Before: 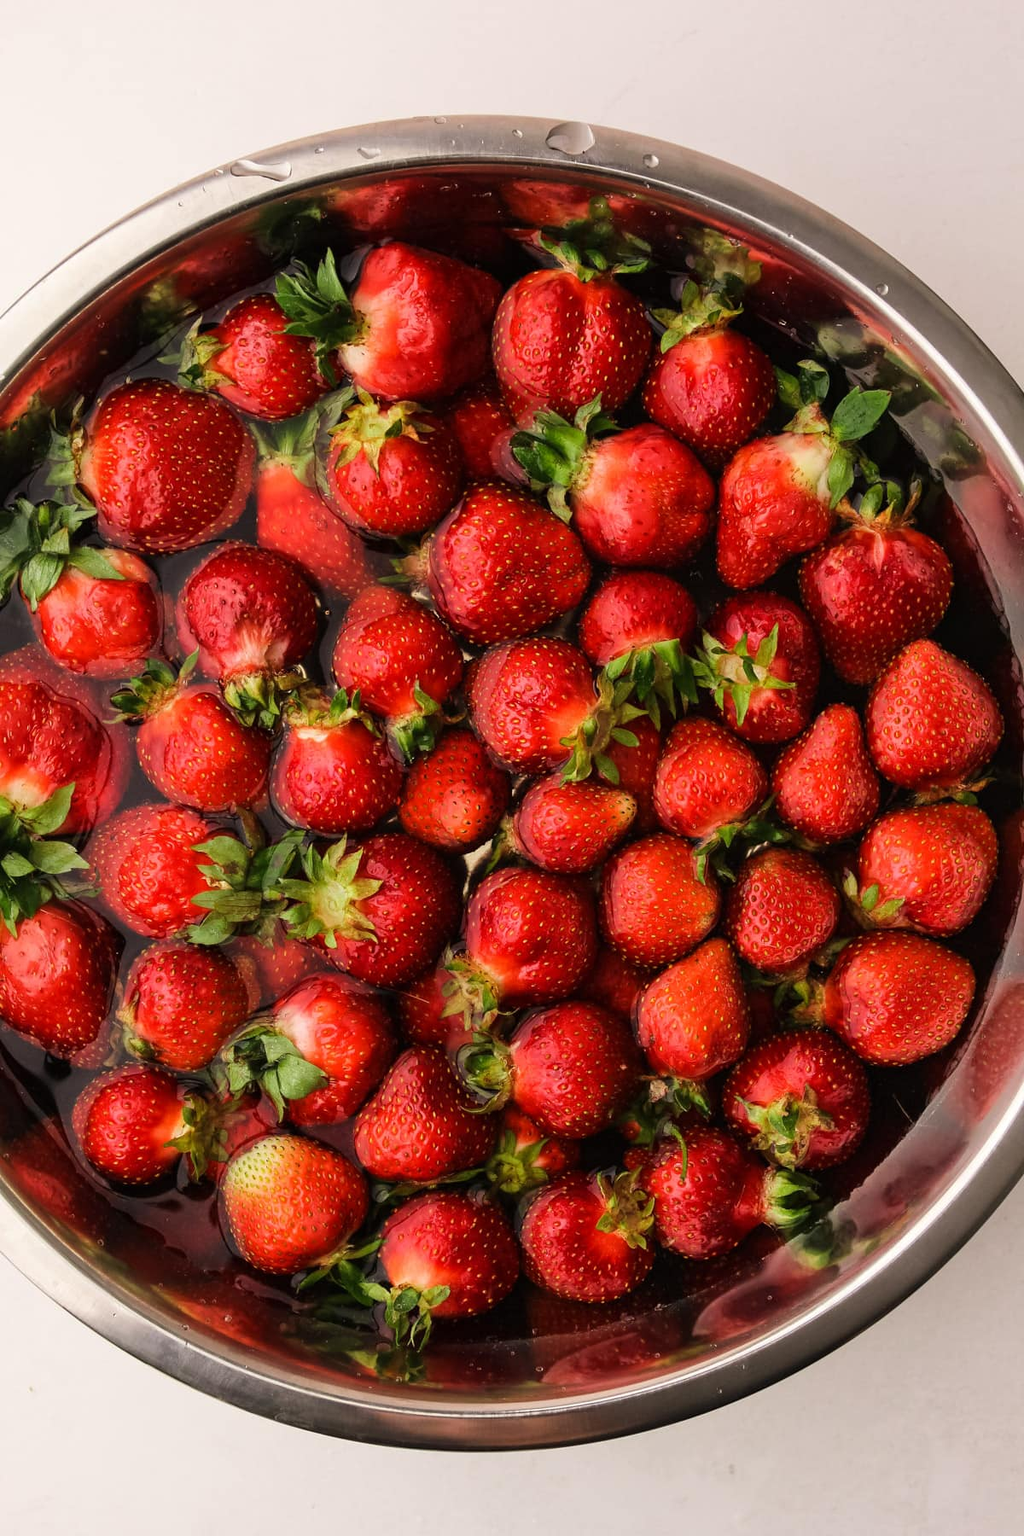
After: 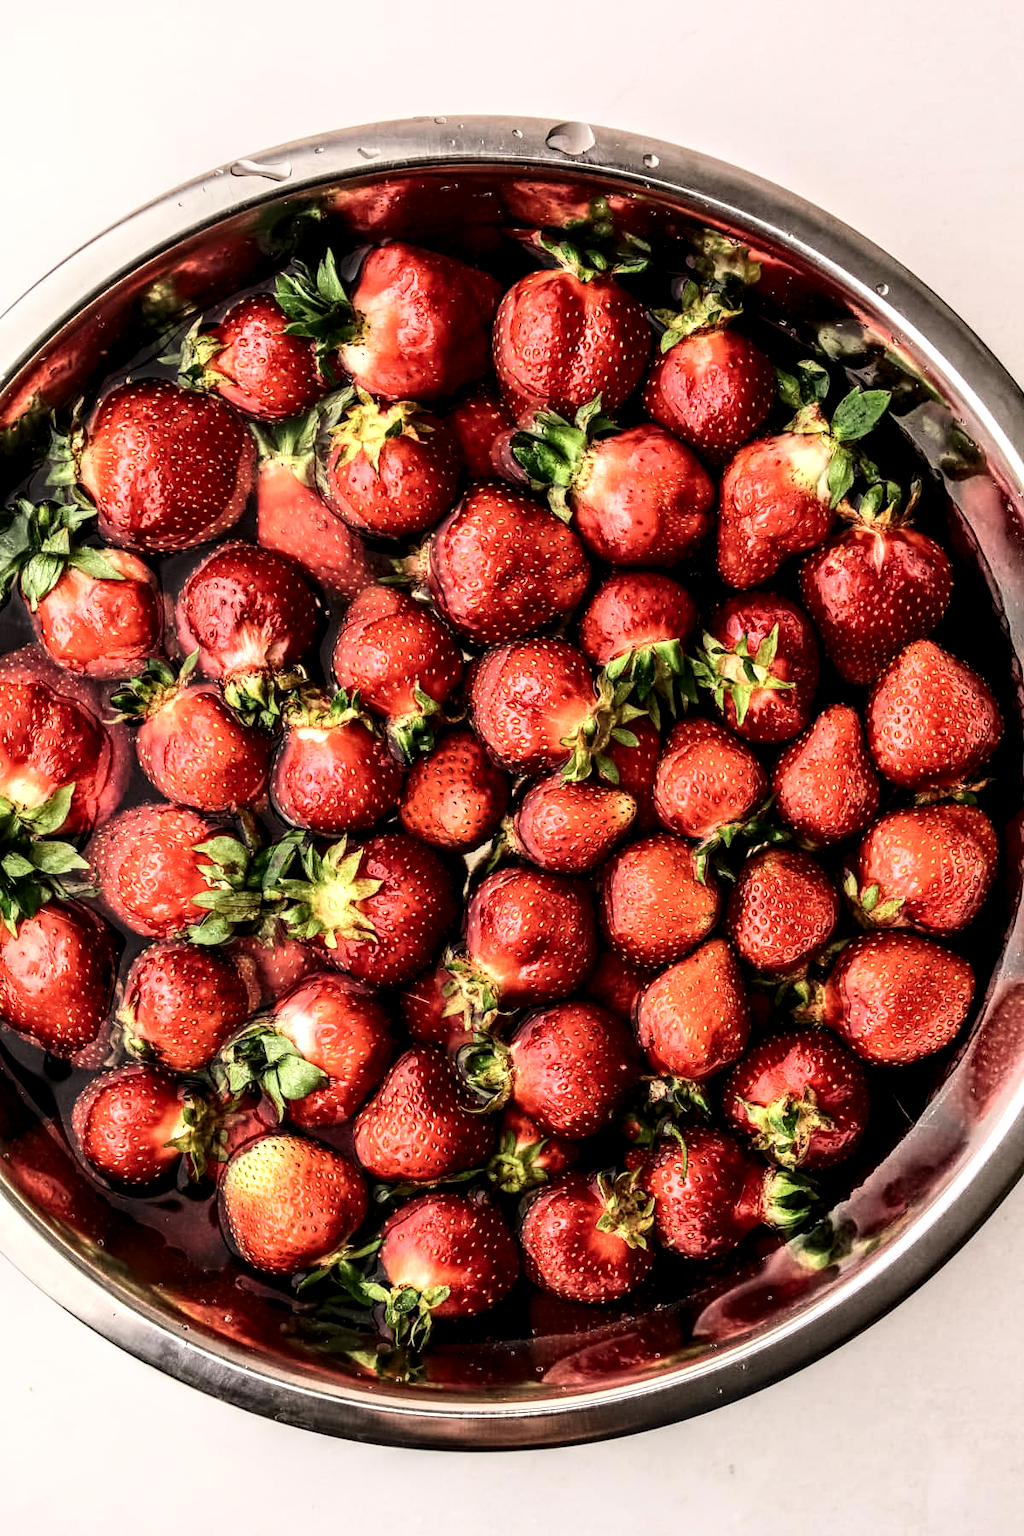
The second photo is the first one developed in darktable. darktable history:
contrast brightness saturation: contrast 0.28
color balance: lift [1.007, 1, 1, 1], gamma [1.097, 1, 1, 1]
local contrast: highlights 19%, detail 186%
exposure: black level correction 0.001, exposure 0.14 EV, compensate highlight preservation false
